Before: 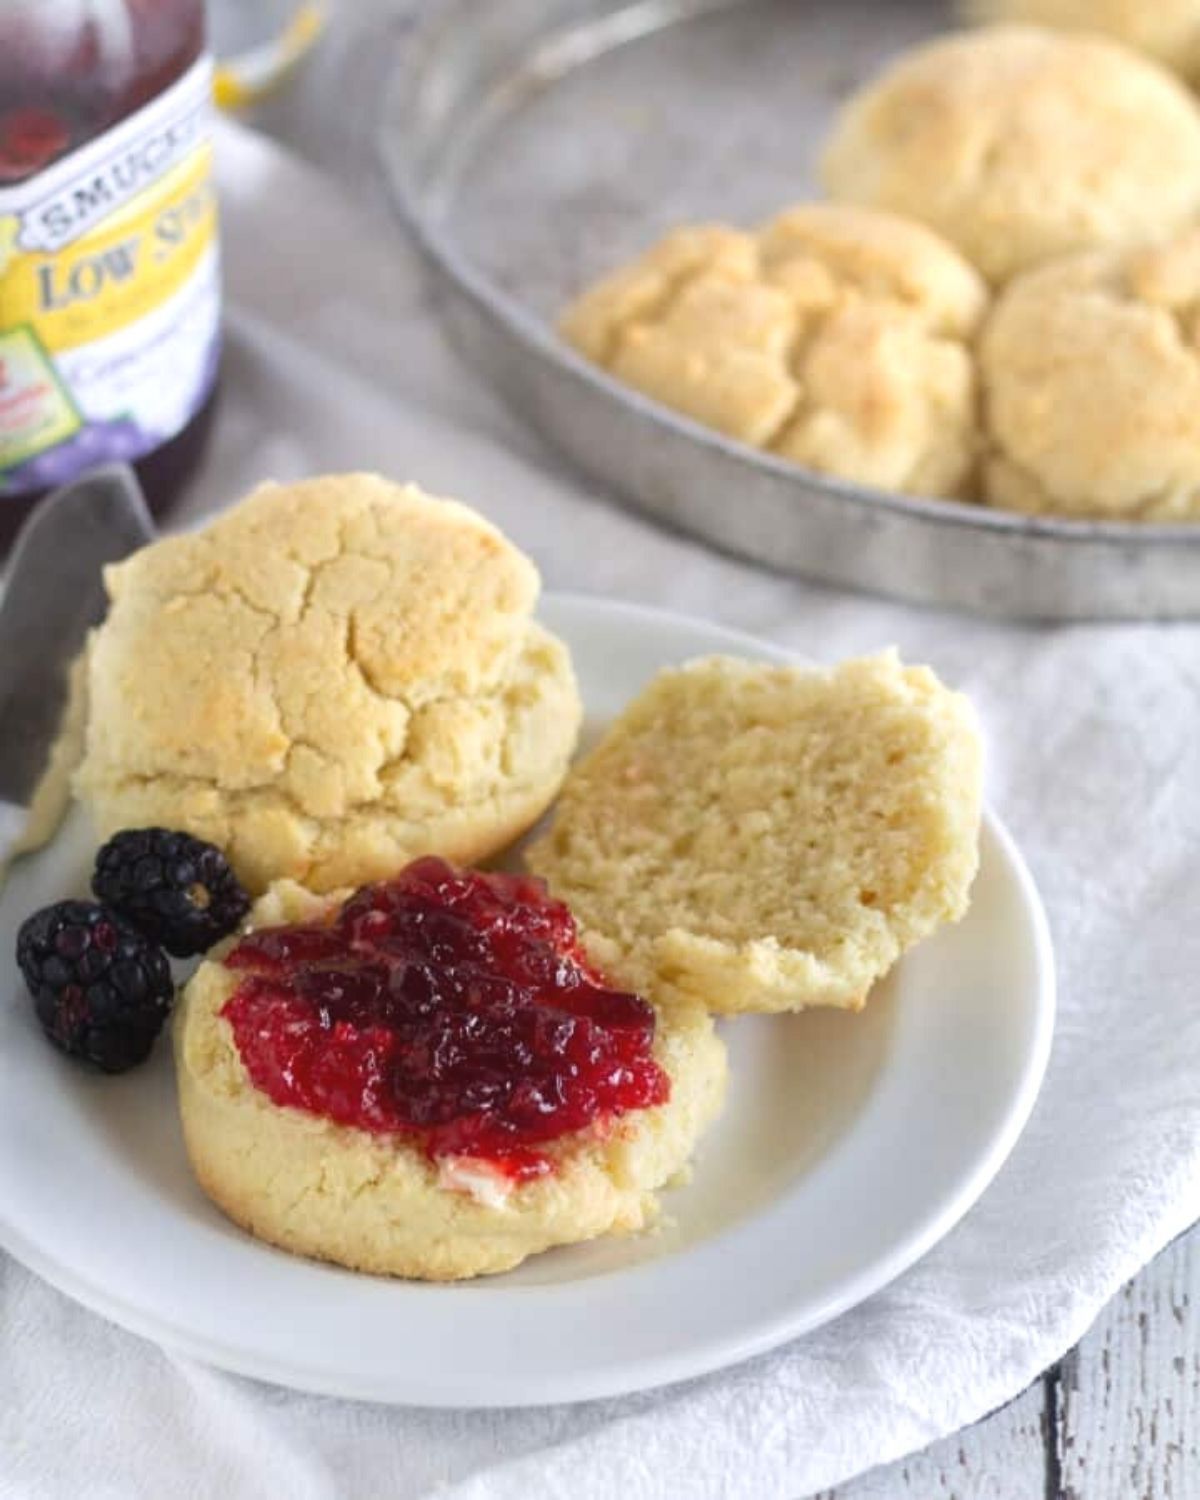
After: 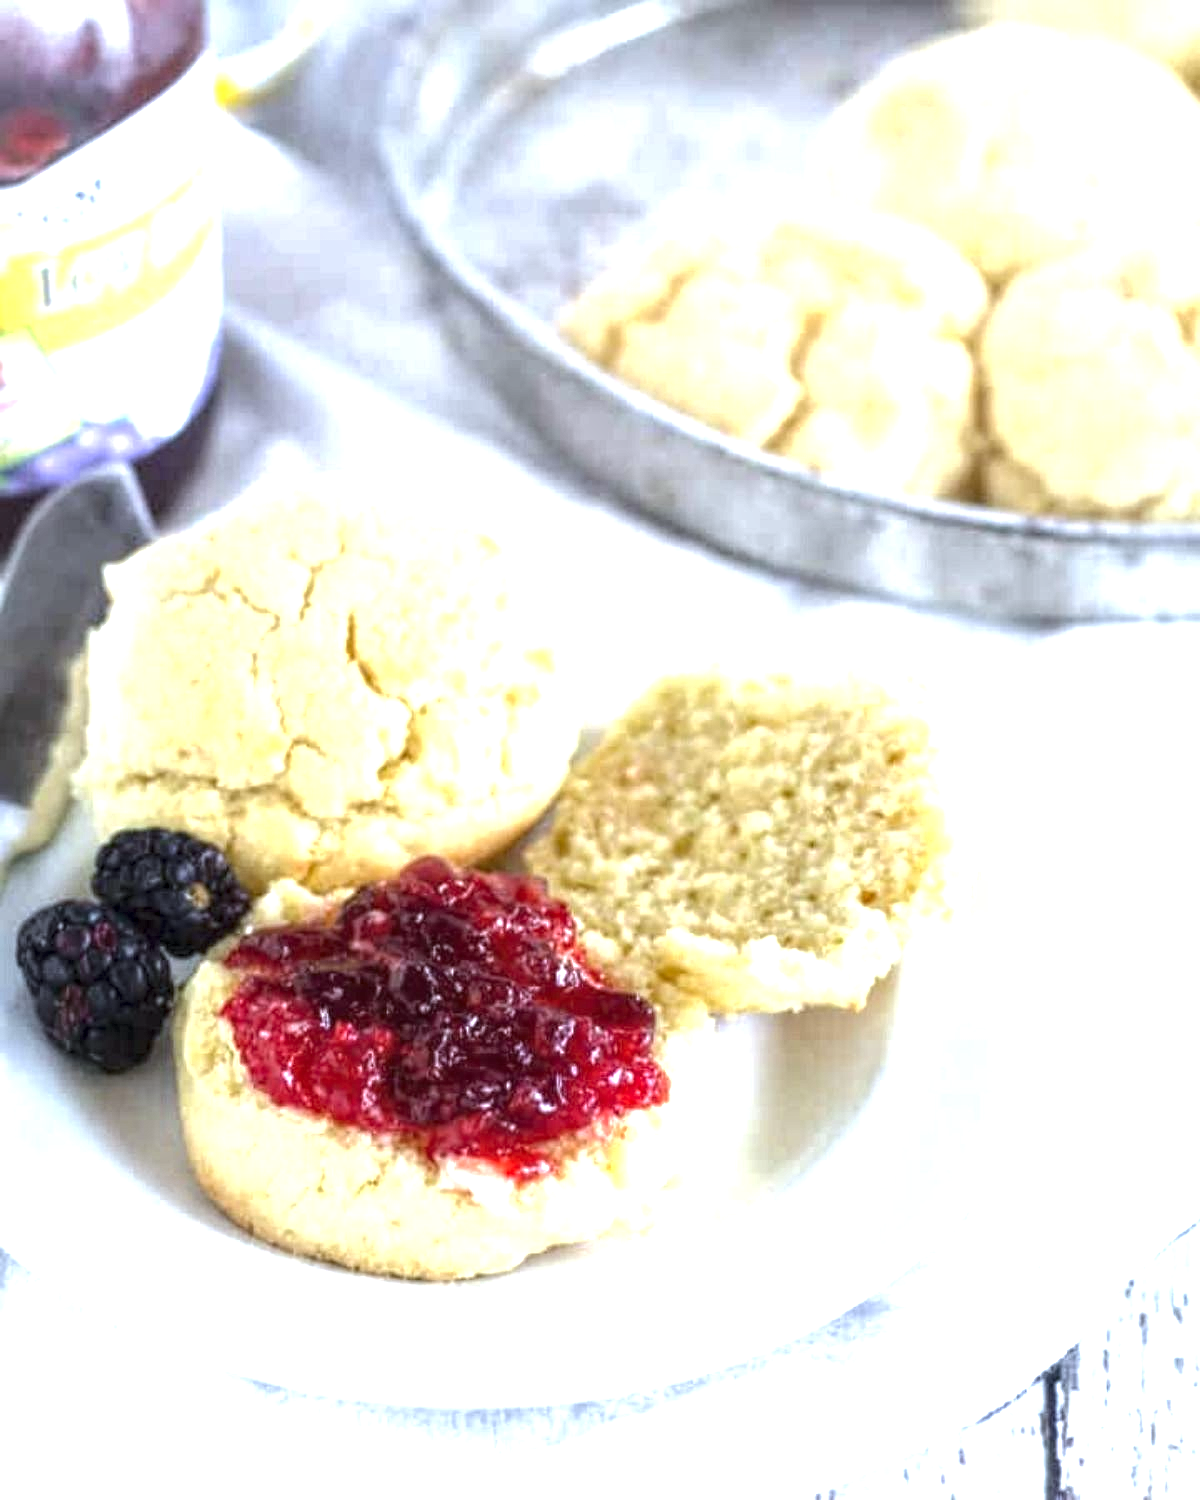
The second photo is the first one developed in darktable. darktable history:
white balance: red 0.924, blue 1.095
local contrast: highlights 100%, shadows 100%, detail 200%, midtone range 0.2
exposure: exposure 1.16 EV, compensate exposure bias true, compensate highlight preservation false
